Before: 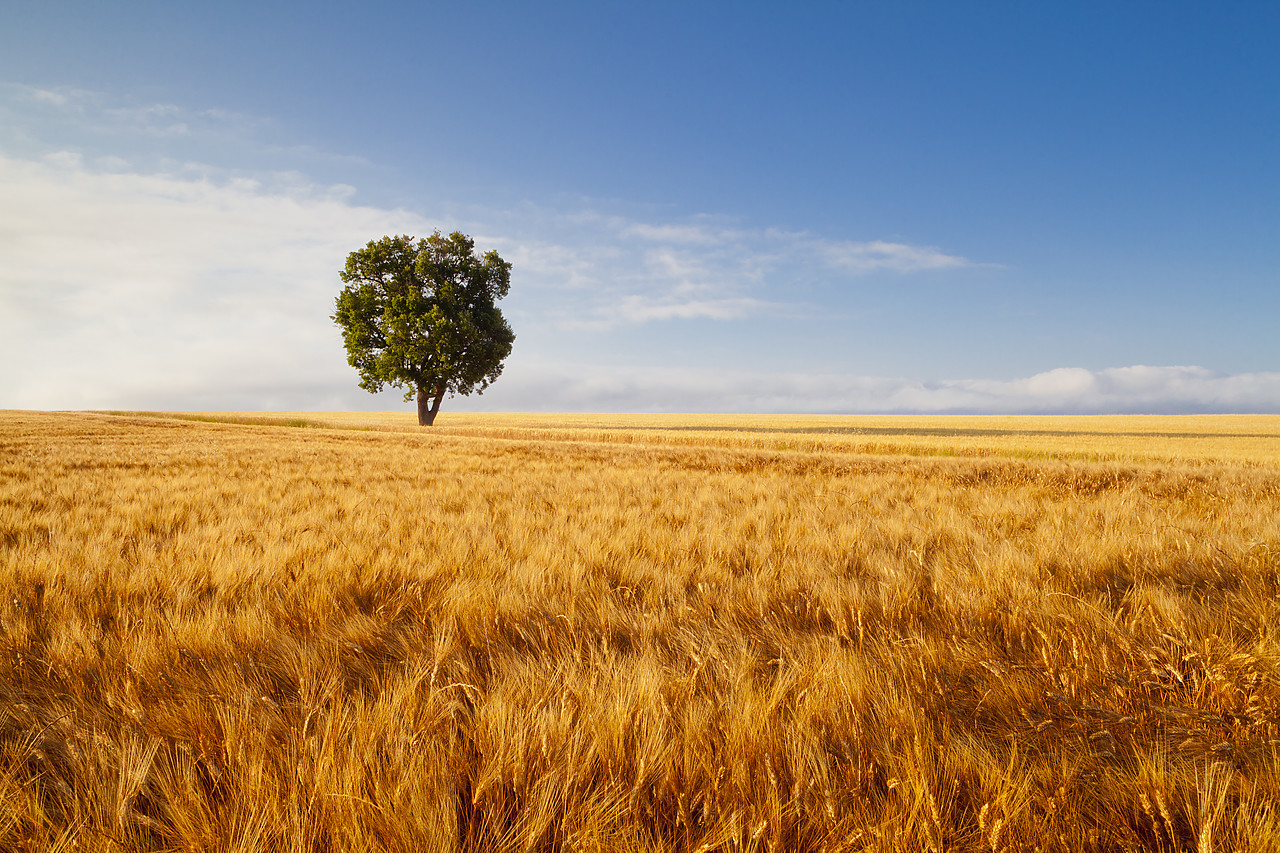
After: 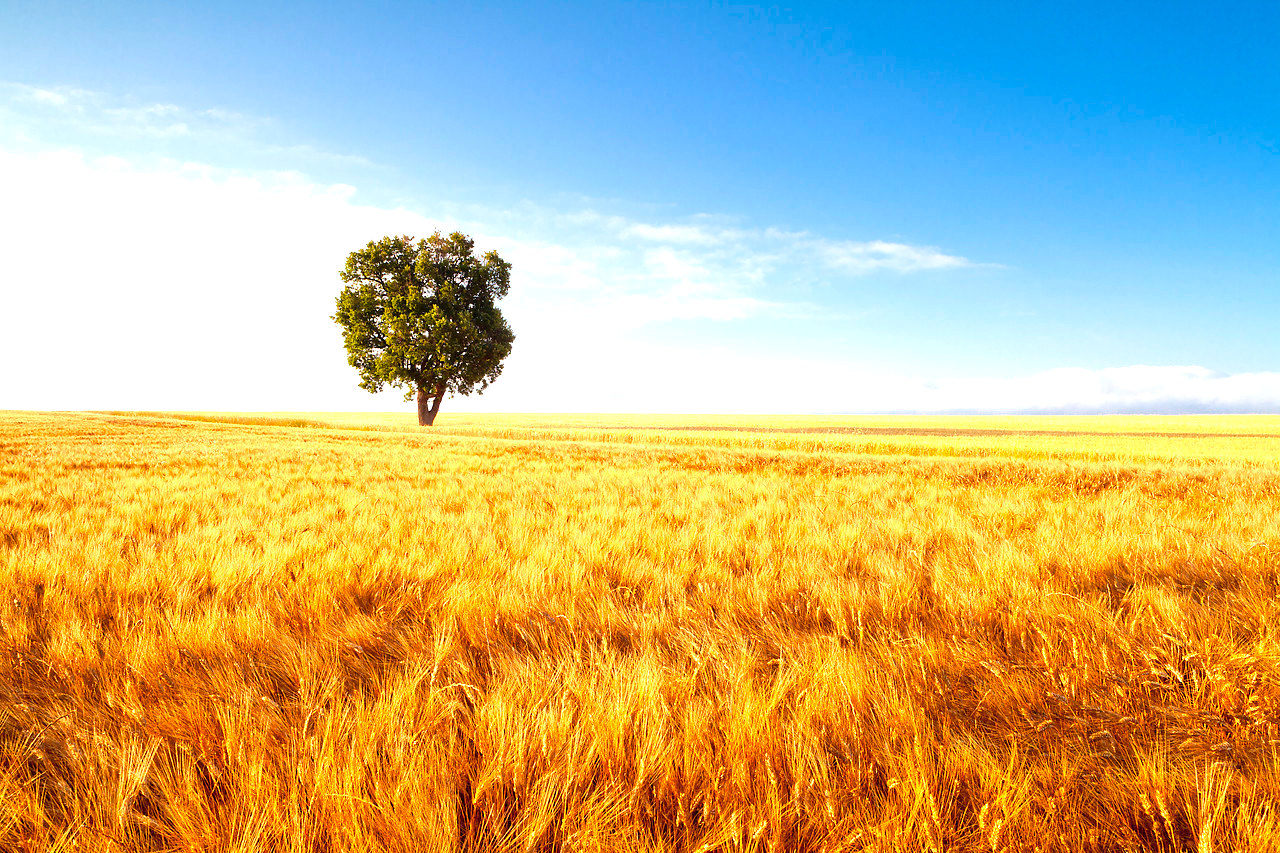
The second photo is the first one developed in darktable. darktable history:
exposure: exposure 0.996 EV, compensate highlight preservation false
